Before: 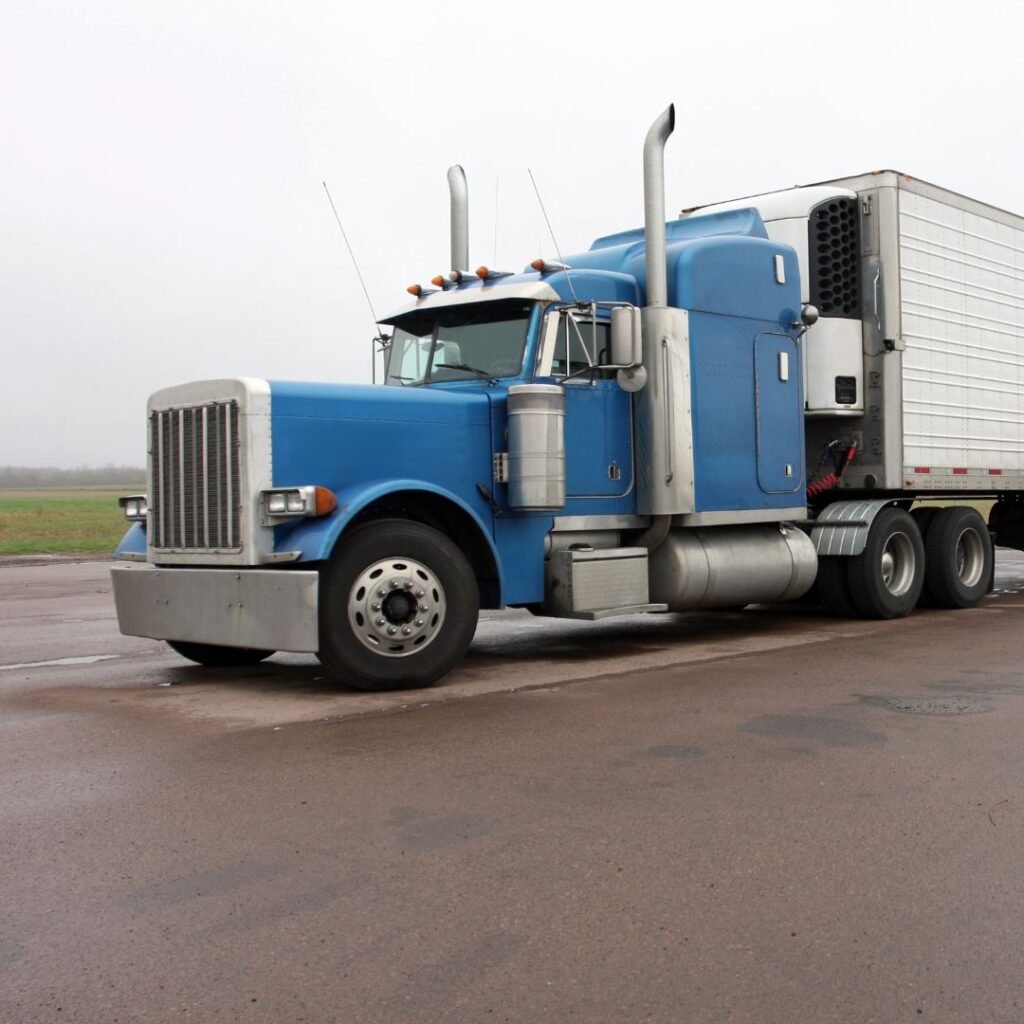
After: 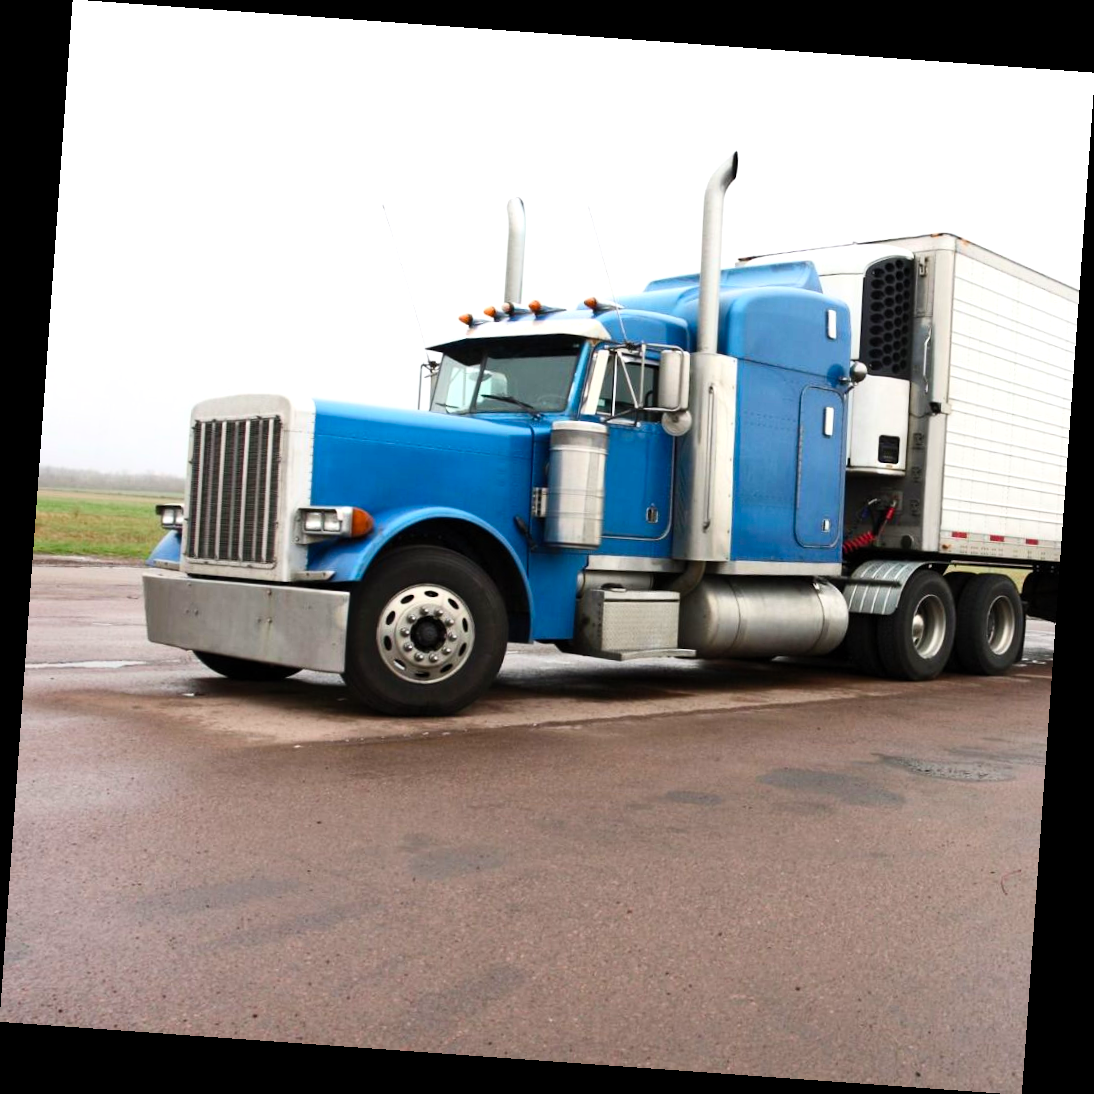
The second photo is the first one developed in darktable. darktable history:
rotate and perspective: rotation 4.1°, automatic cropping off
contrast brightness saturation: contrast 0.2, brightness 0.16, saturation 0.22
color balance rgb: shadows lift › luminance -20%, power › hue 72.24°, highlights gain › luminance 15%, global offset › hue 171.6°, perceptual saturation grading › highlights -30%, perceptual saturation grading › shadows 20%, global vibrance 30%, contrast 10%
